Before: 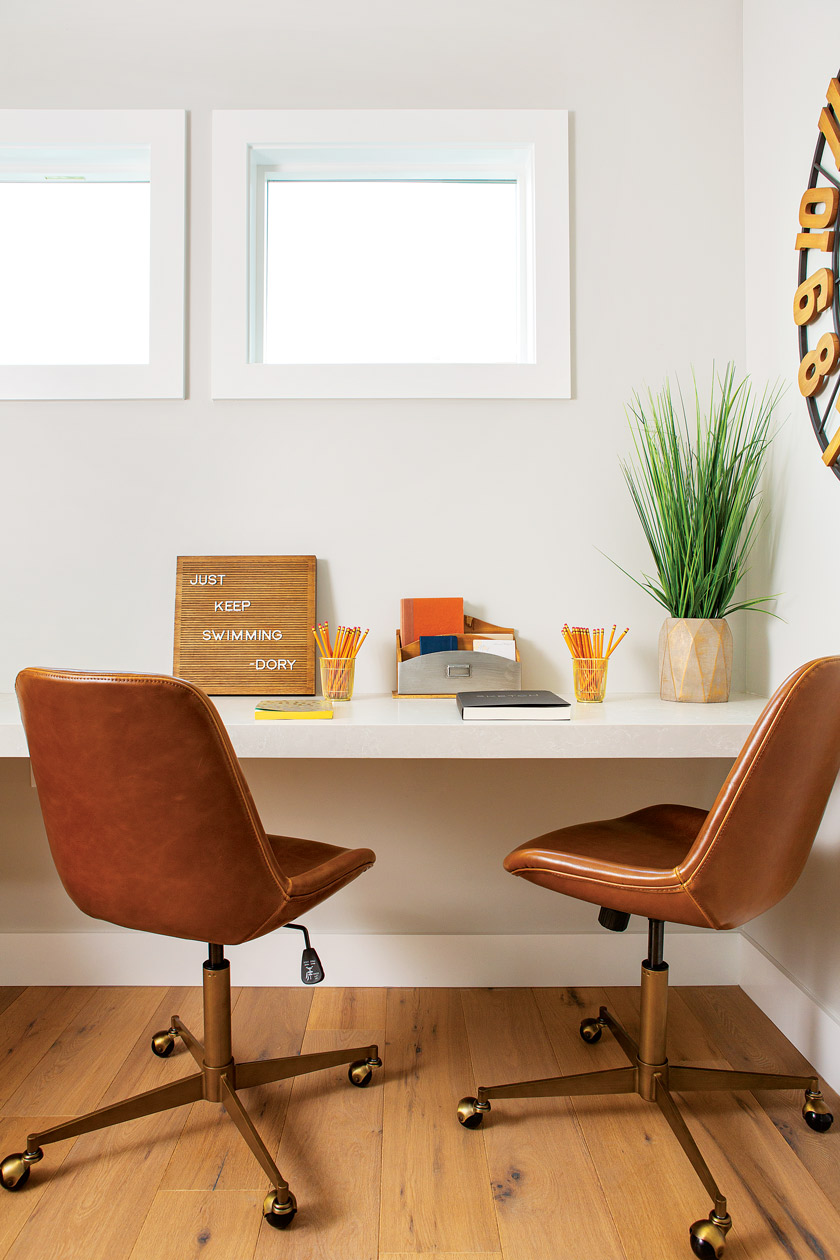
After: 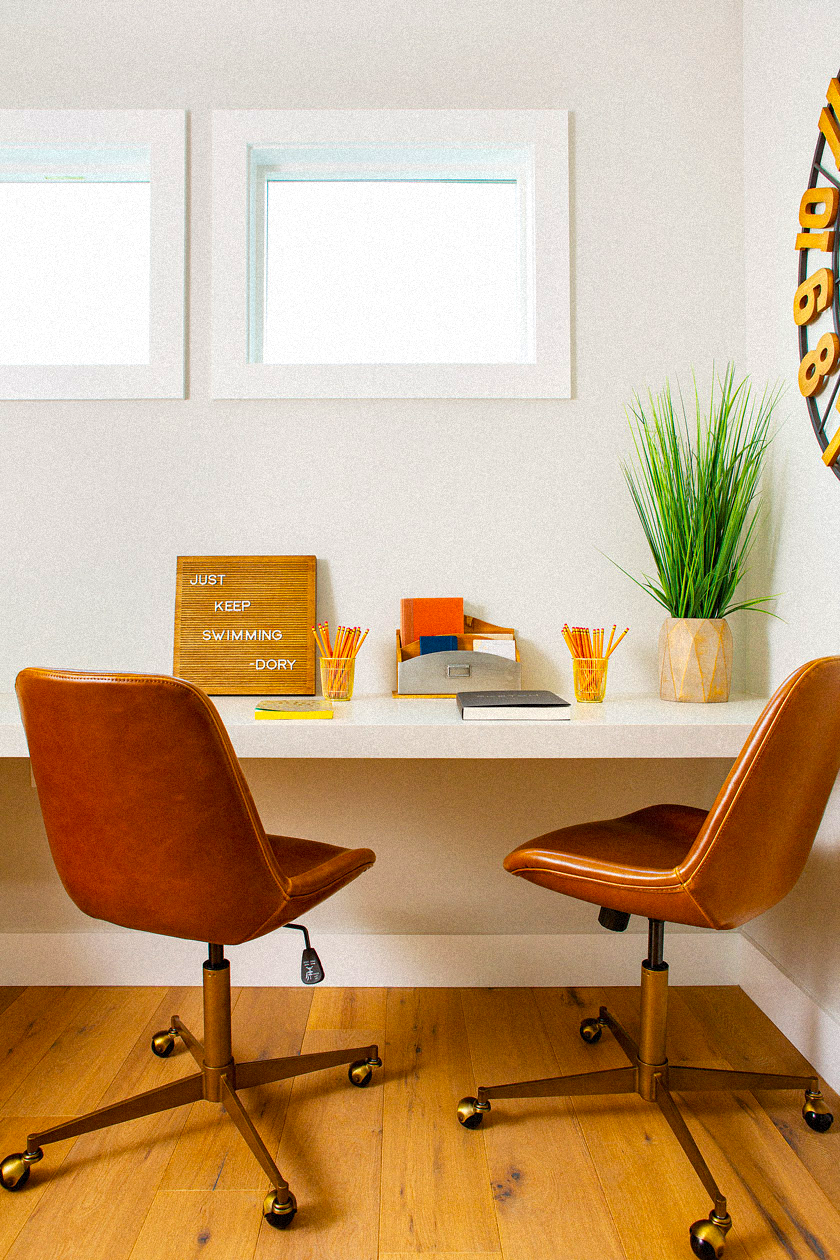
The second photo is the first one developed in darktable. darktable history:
grain: mid-tones bias 0%
velvia: strength 32%, mid-tones bias 0.2
